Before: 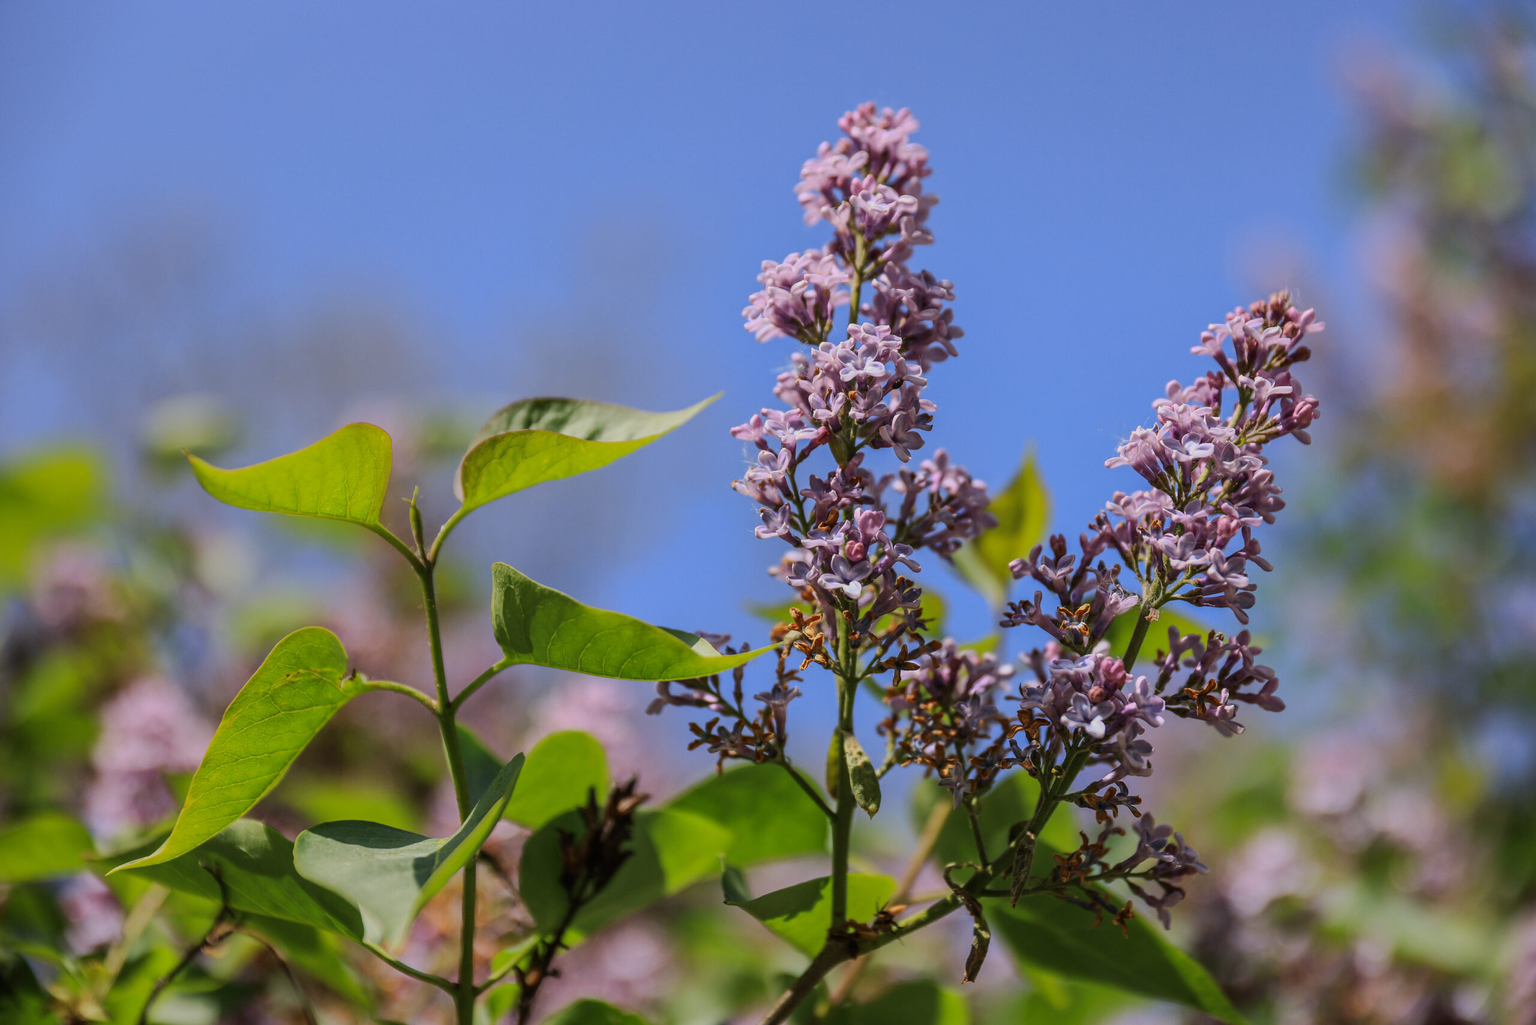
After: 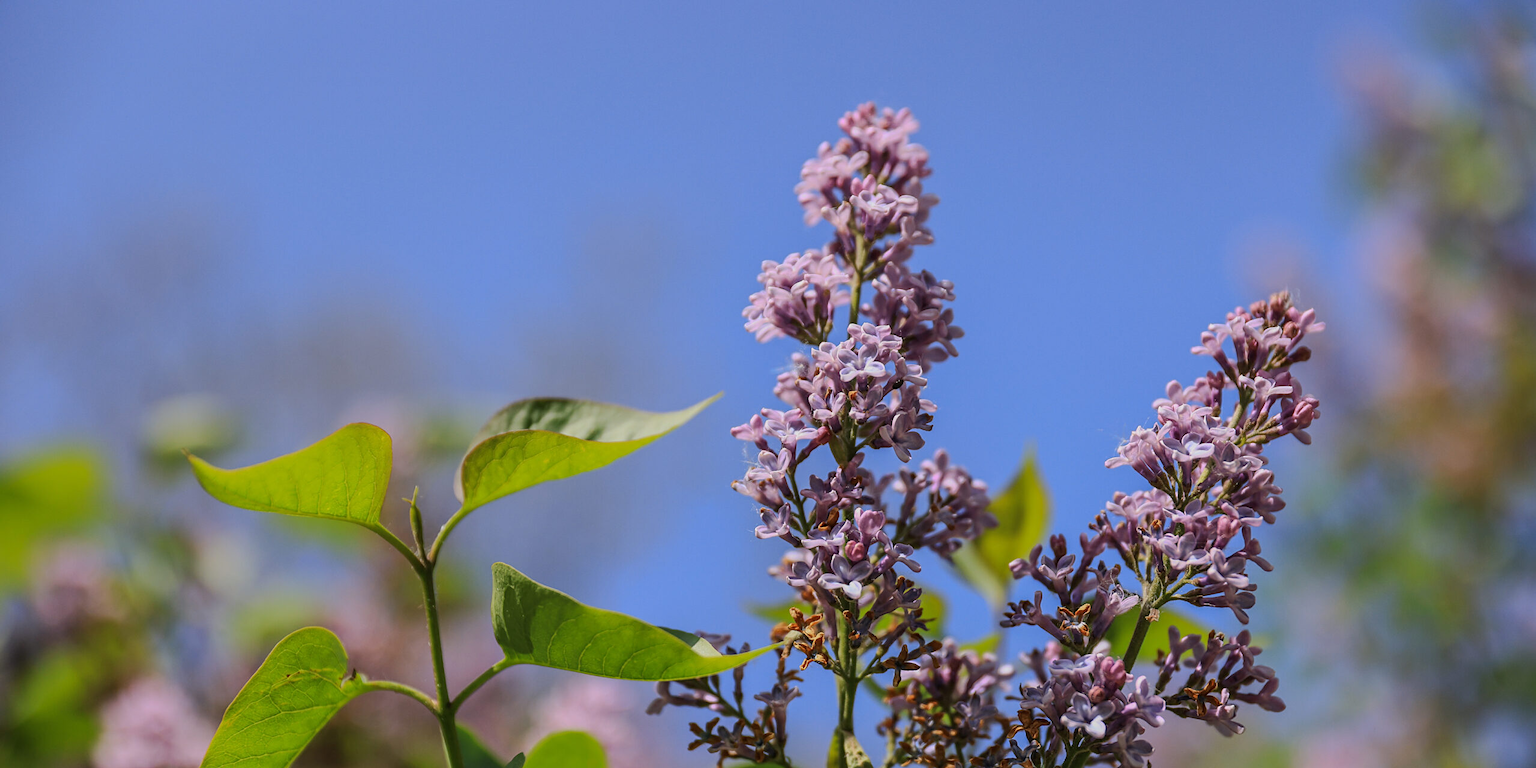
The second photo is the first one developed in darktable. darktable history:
sharpen: amount 0.204
crop: bottom 24.993%
